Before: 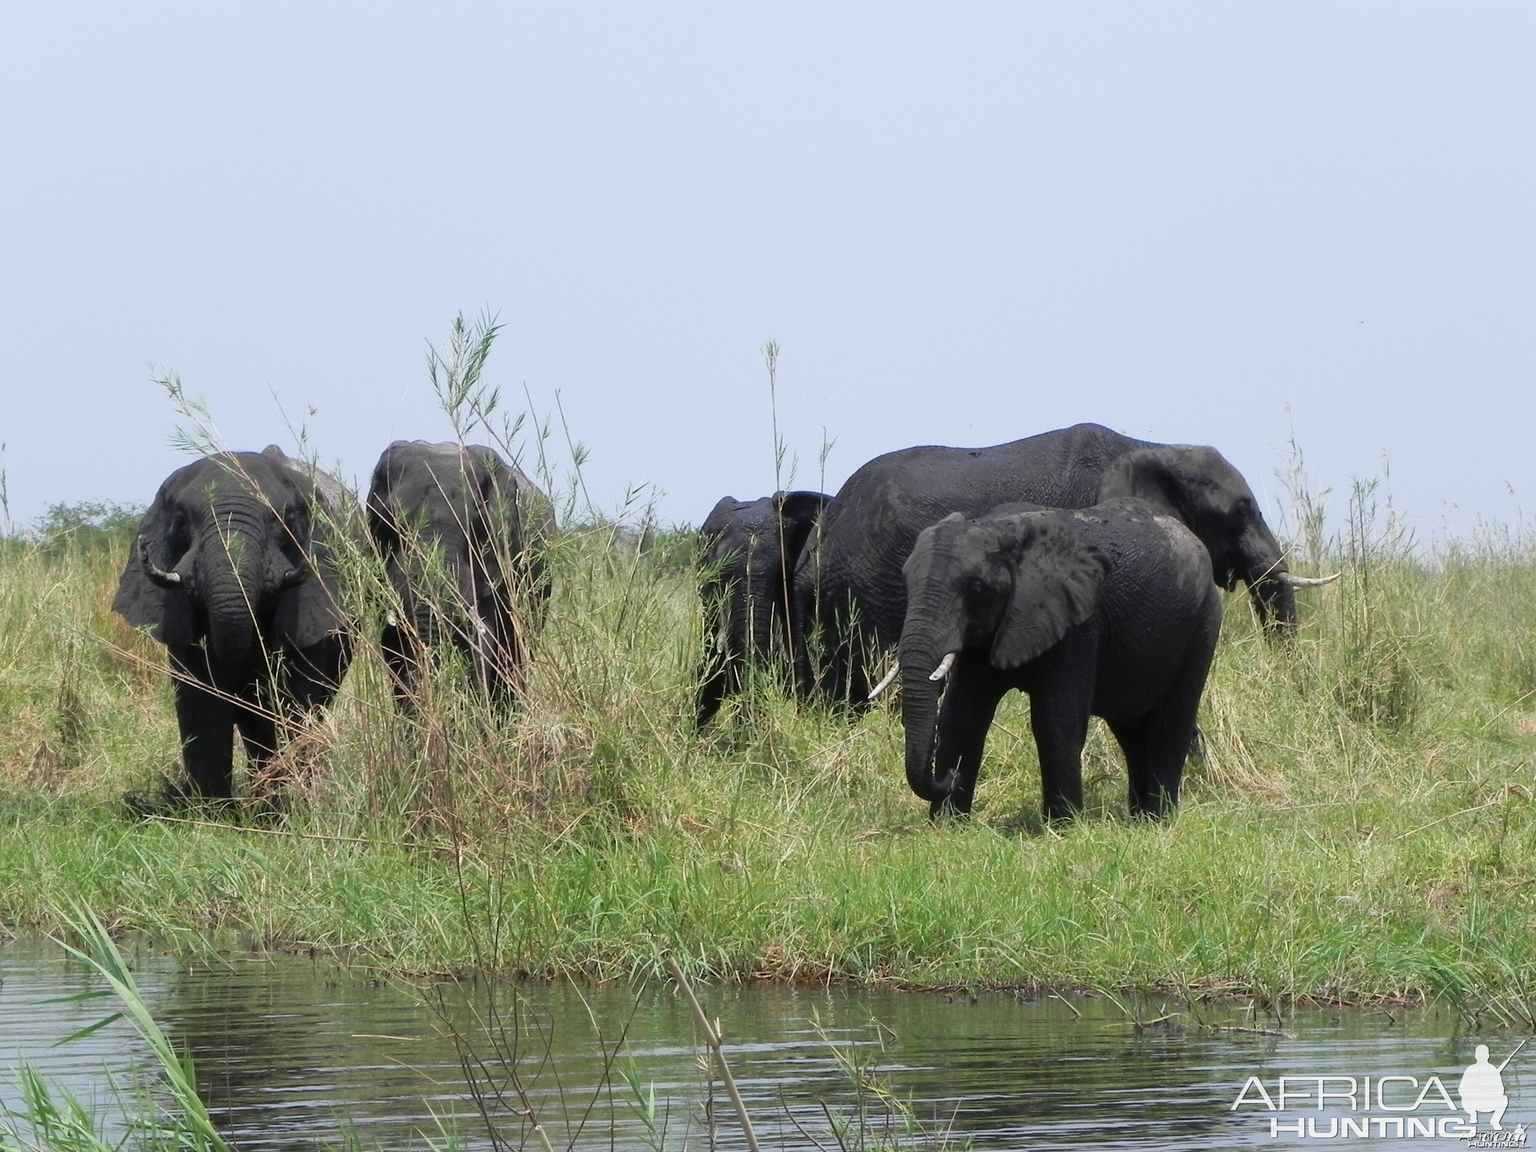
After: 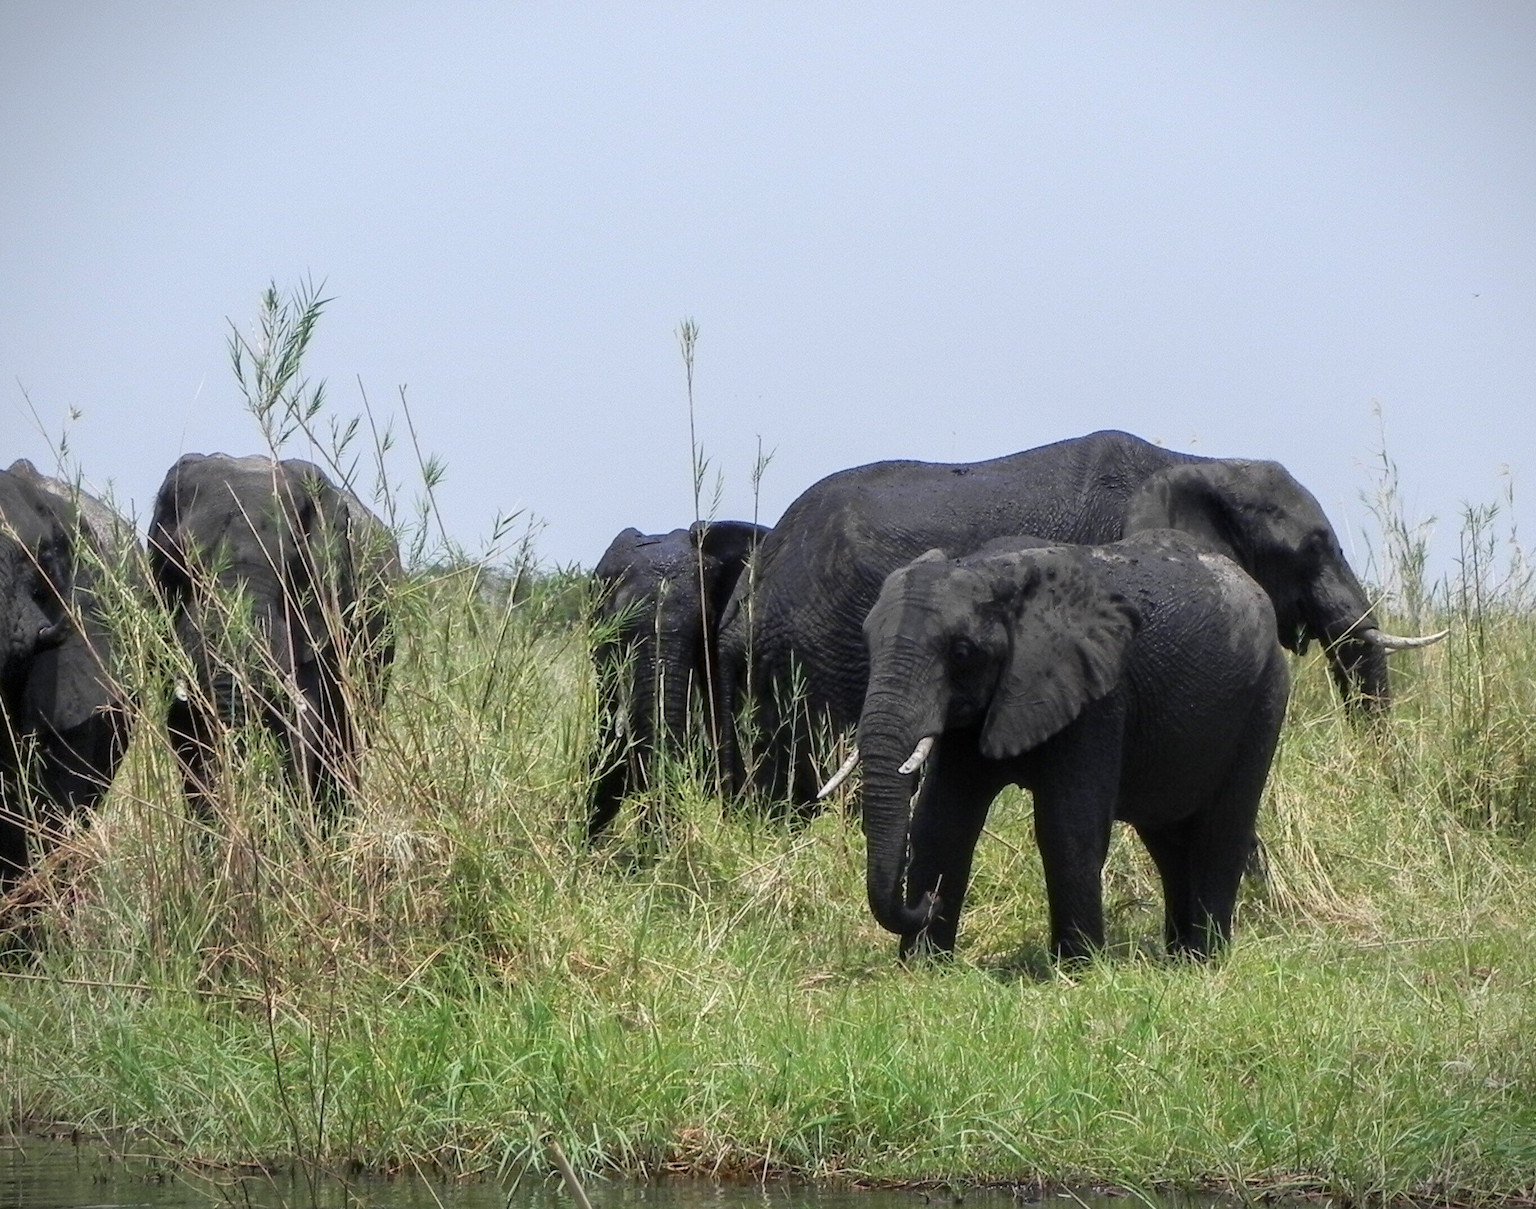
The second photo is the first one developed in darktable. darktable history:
local contrast: on, module defaults
vignetting: fall-off start 85.21%, fall-off radius 79.83%, brightness -0.582, saturation -0.109, center (0.034, -0.088), width/height ratio 1.214, dithering 8-bit output, unbound false
crop: left 16.672%, top 8.79%, right 8.402%, bottom 12.528%
